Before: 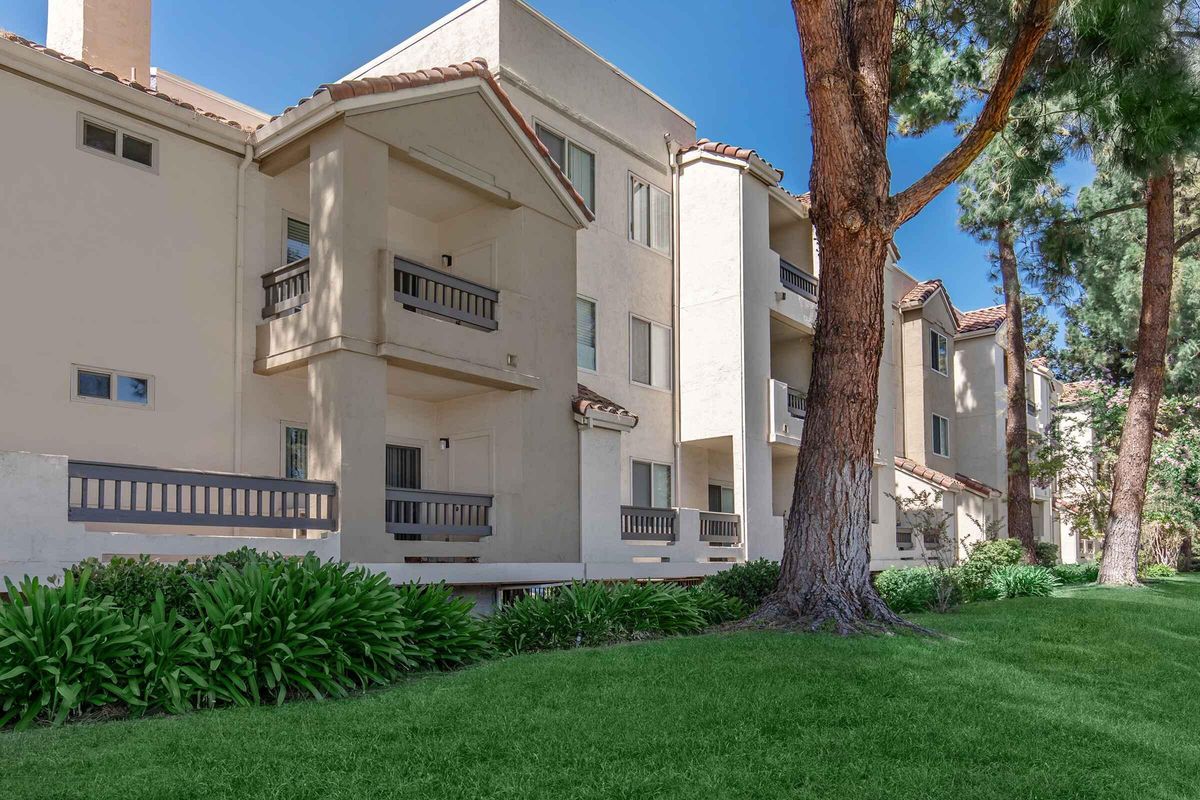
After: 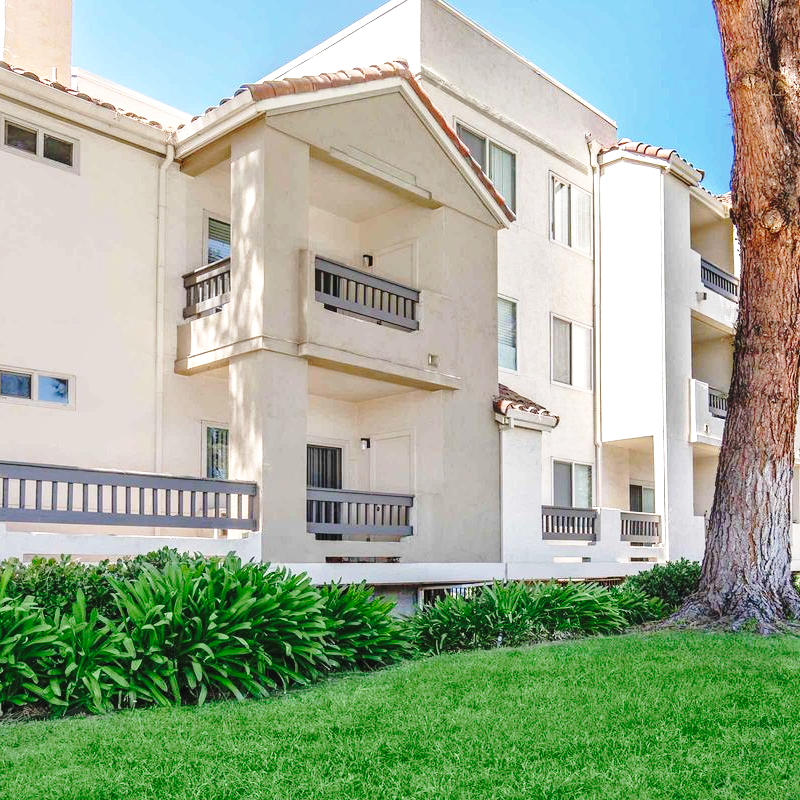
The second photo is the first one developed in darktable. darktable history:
exposure: black level correction -0.002, exposure 0.54 EV, compensate highlight preservation false
base curve: curves: ch0 [(0, 0) (0.032, 0.037) (0.105, 0.228) (0.435, 0.76) (0.856, 0.983) (1, 1)], preserve colors none
shadows and highlights: shadows 10, white point adjustment 1, highlights -40
crop and rotate: left 6.617%, right 26.717%
